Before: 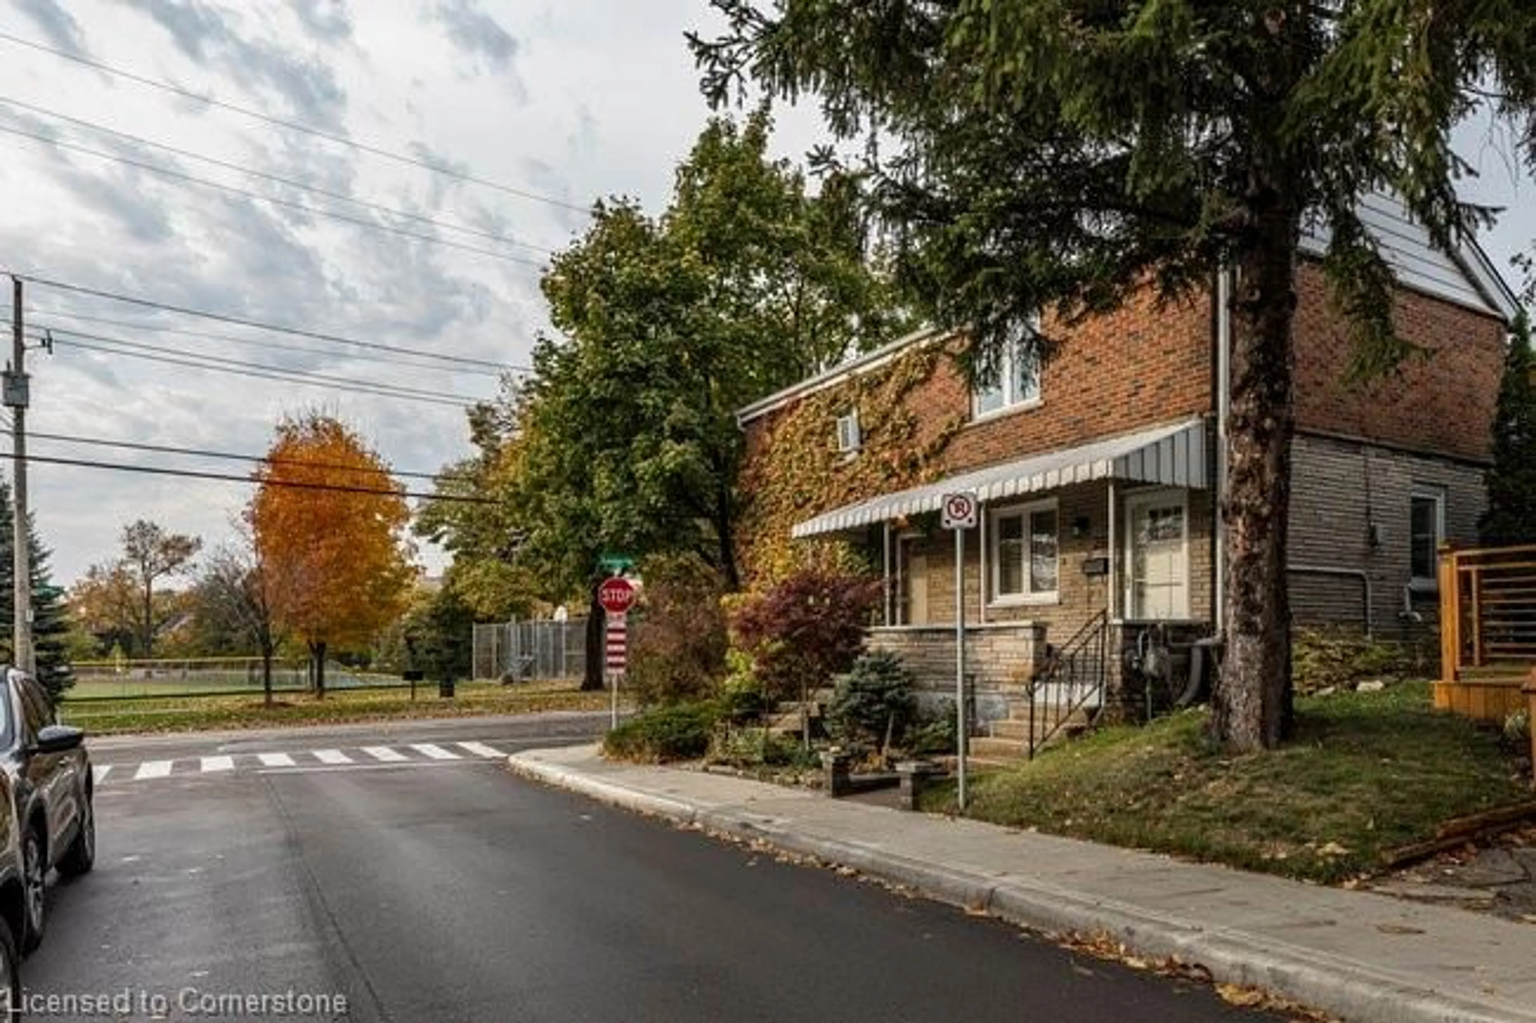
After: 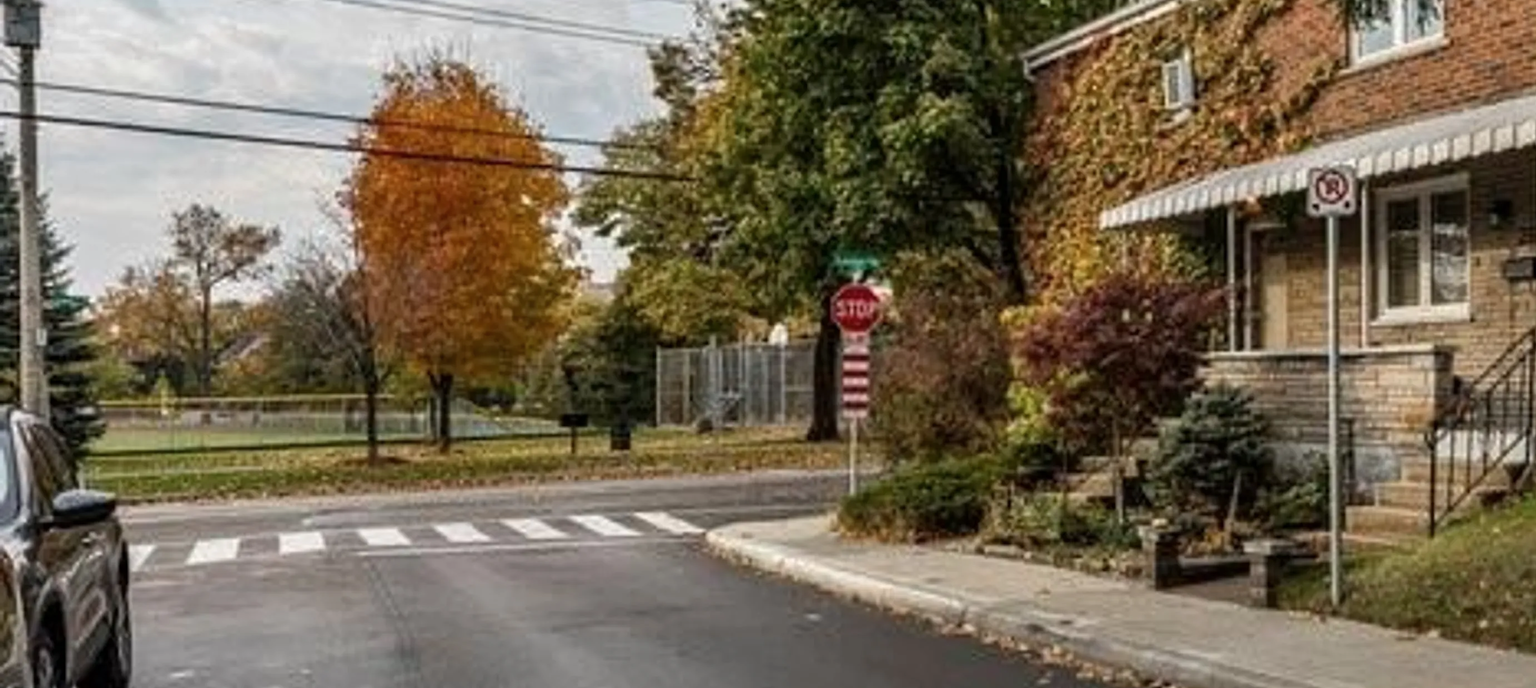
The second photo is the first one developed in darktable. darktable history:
contrast brightness saturation: saturation -0.05
crop: top 36.498%, right 27.964%, bottom 14.995%
